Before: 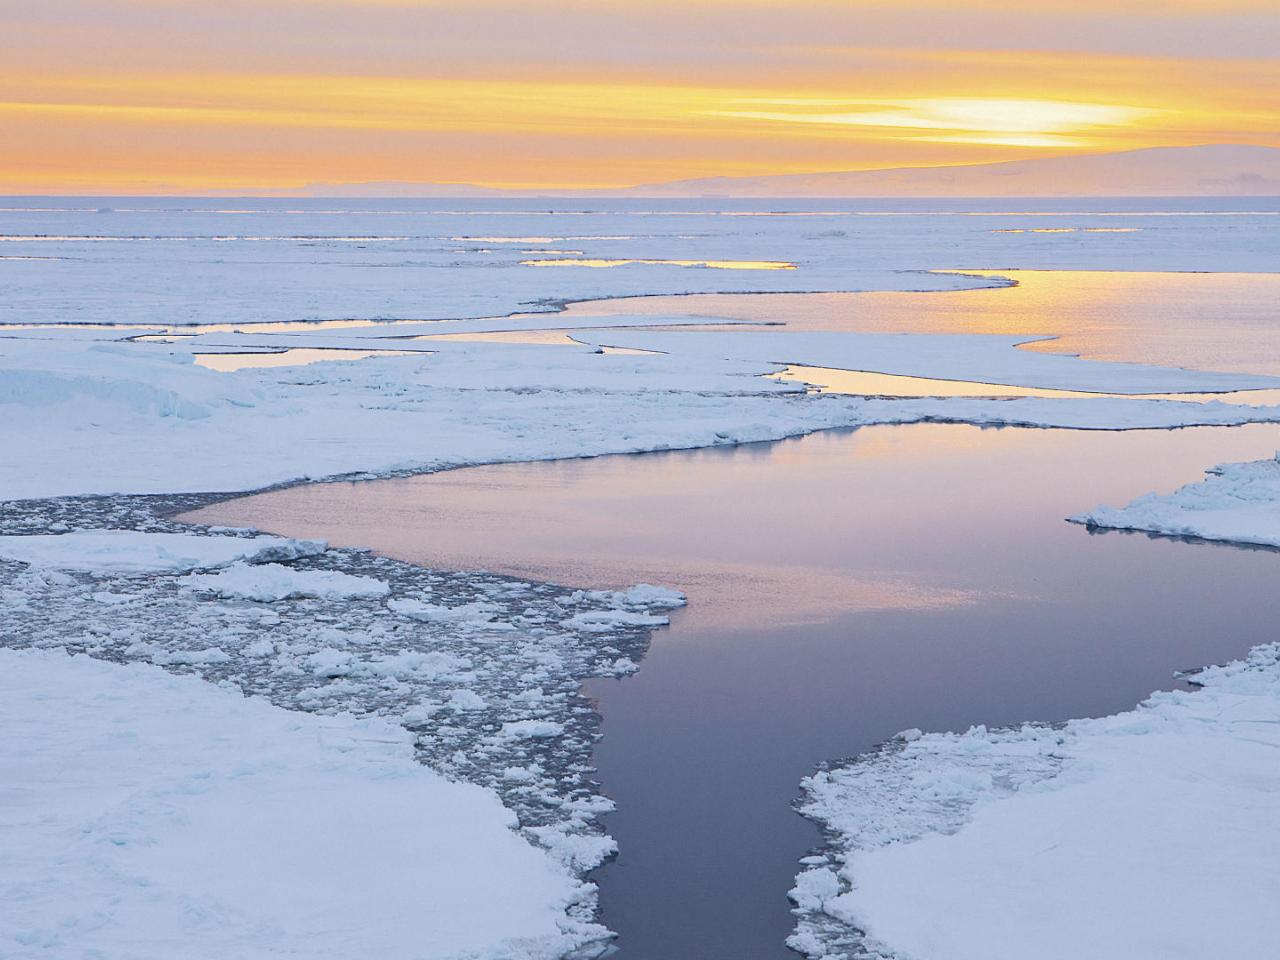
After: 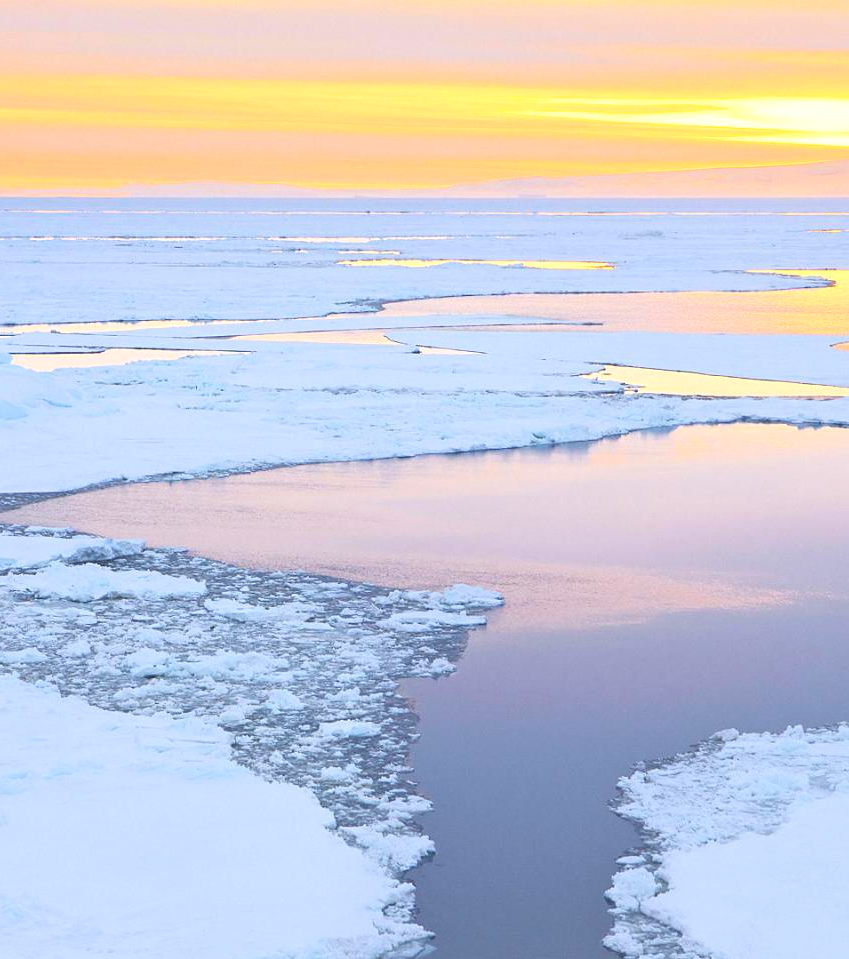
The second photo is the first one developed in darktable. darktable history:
exposure: black level correction 0, exposure 1.101 EV, compensate highlight preservation false
crop and rotate: left 14.319%, right 19.336%
contrast brightness saturation: contrast -0.292
